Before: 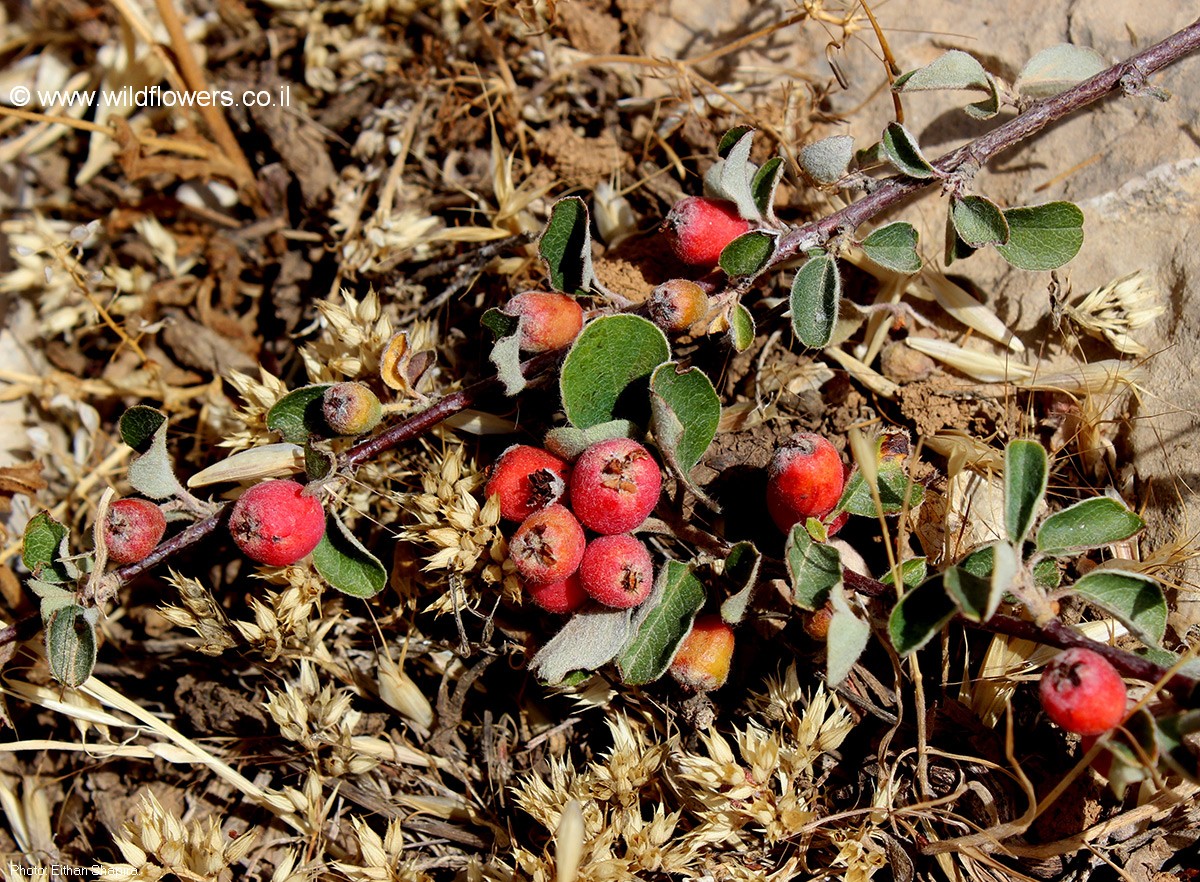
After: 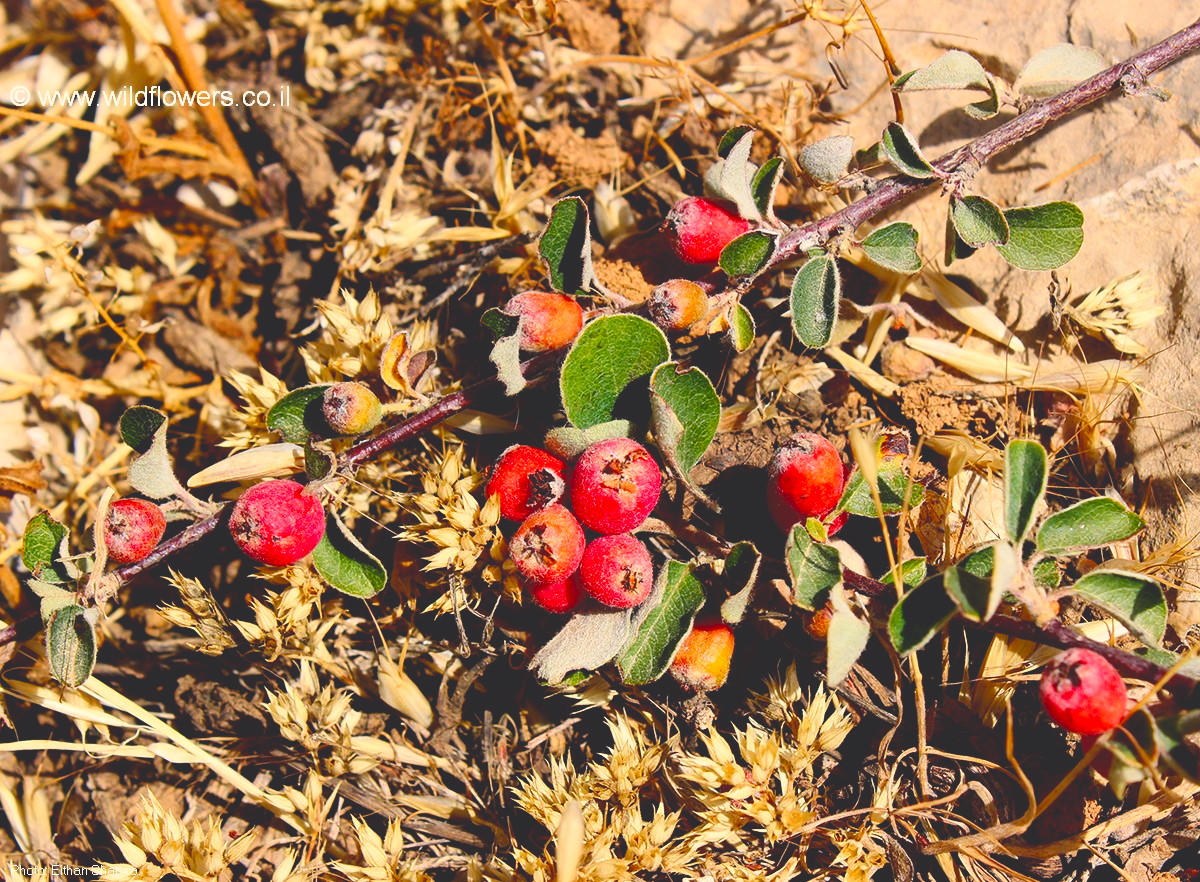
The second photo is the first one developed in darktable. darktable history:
color balance rgb: shadows lift › chroma 2%, shadows lift › hue 247.2°, power › chroma 0.3%, power › hue 25.2°, highlights gain › chroma 3%, highlights gain › hue 60°, global offset › luminance 2%, perceptual saturation grading › global saturation 20%, perceptual saturation grading › highlights -20%, perceptual saturation grading › shadows 30%
contrast brightness saturation: contrast 0.2, brightness 0.16, saturation 0.22
